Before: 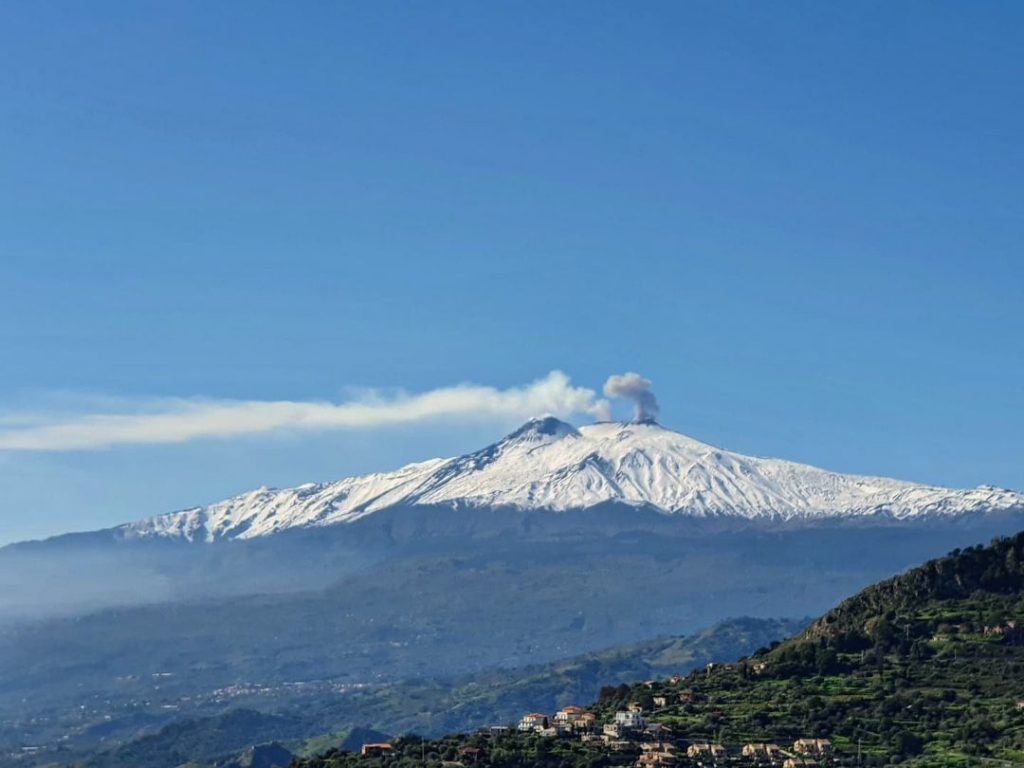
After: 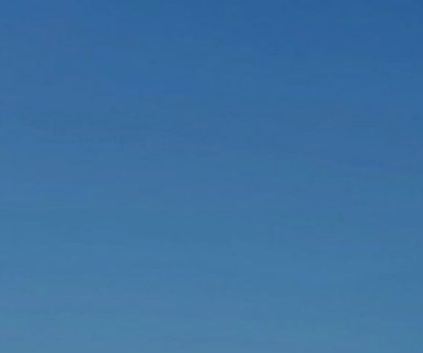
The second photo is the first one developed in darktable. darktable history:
contrast brightness saturation: contrast 0.041, saturation 0.072
crop and rotate: left 10.915%, top 0.084%, right 47.738%, bottom 53.841%
exposure: black level correction 0, exposure -0.7 EV, compensate exposure bias true, compensate highlight preservation false
